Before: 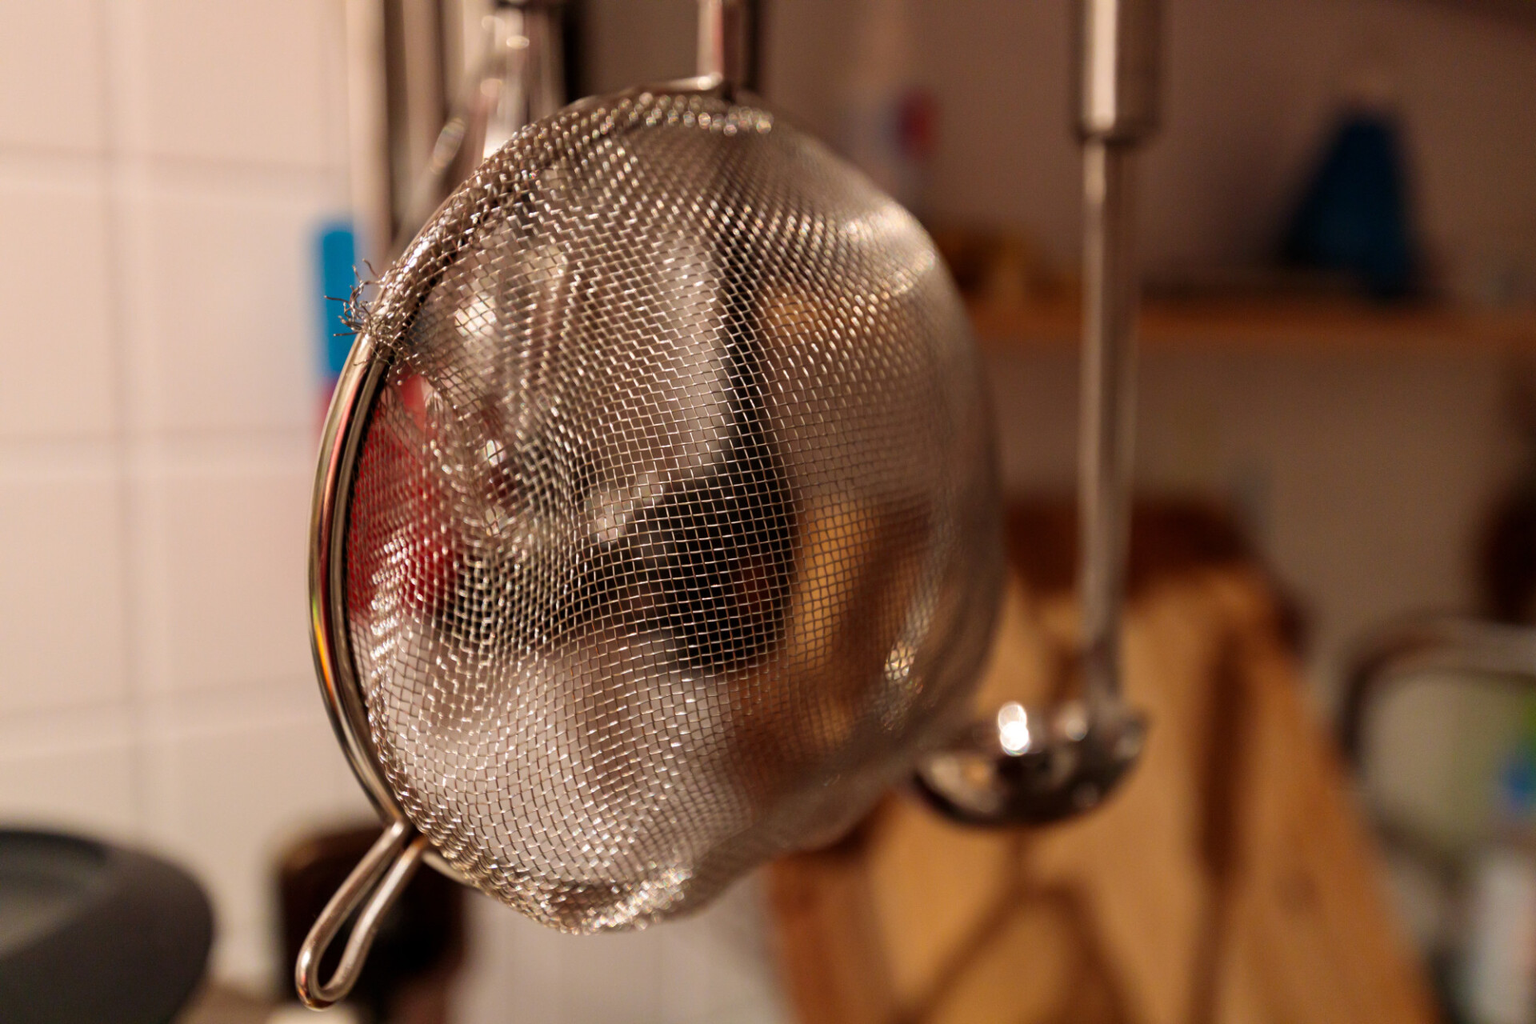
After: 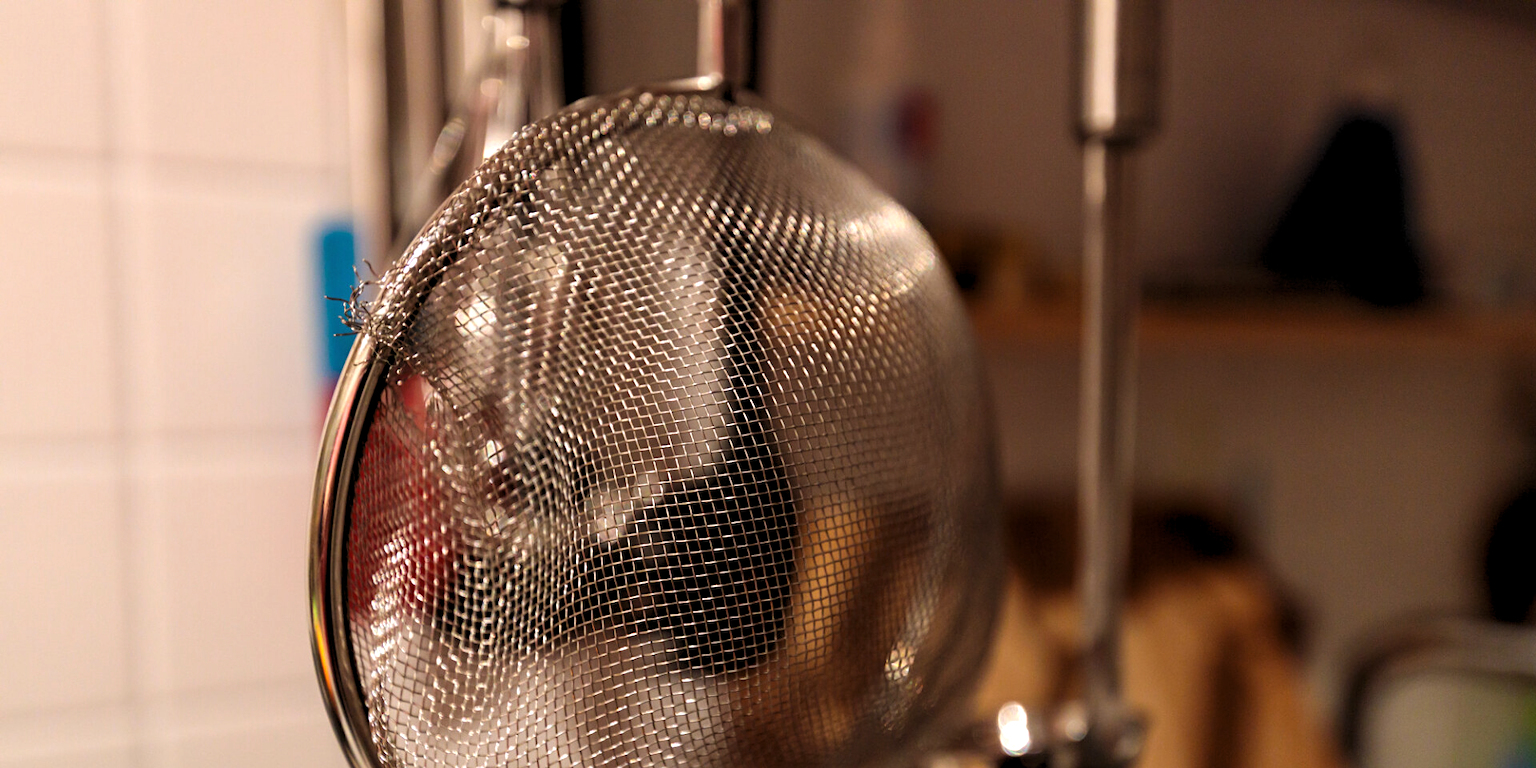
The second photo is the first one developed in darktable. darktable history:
crop: bottom 24.935%
sharpen: amount 0.209
levels: levels [0.062, 0.494, 0.925]
